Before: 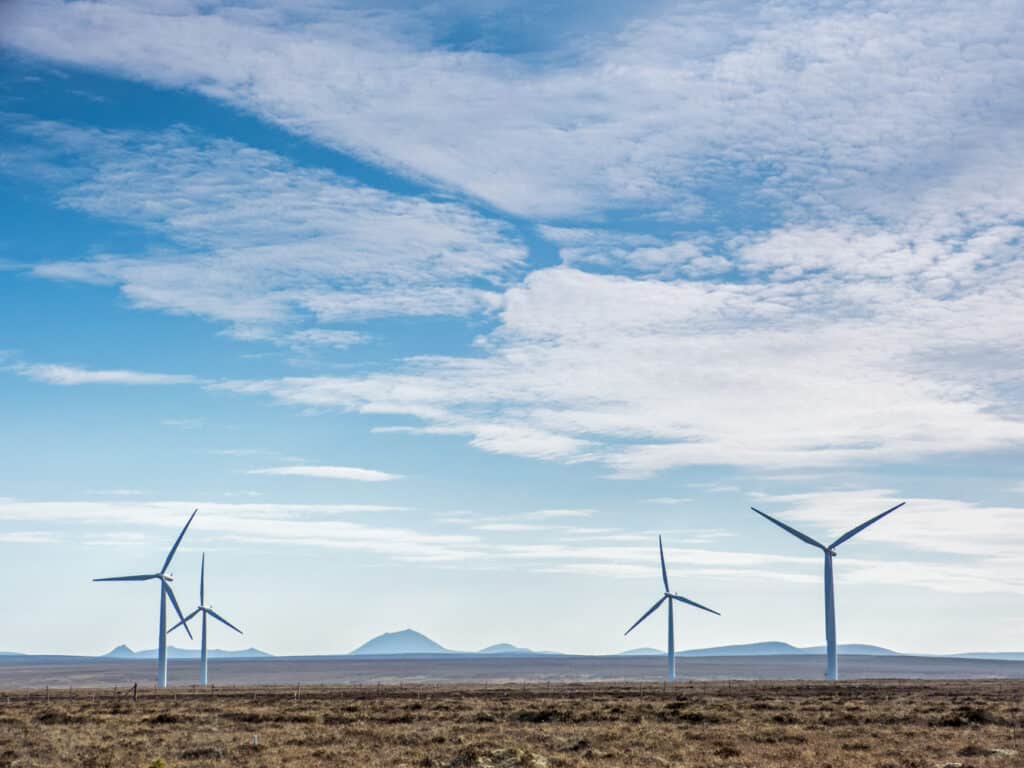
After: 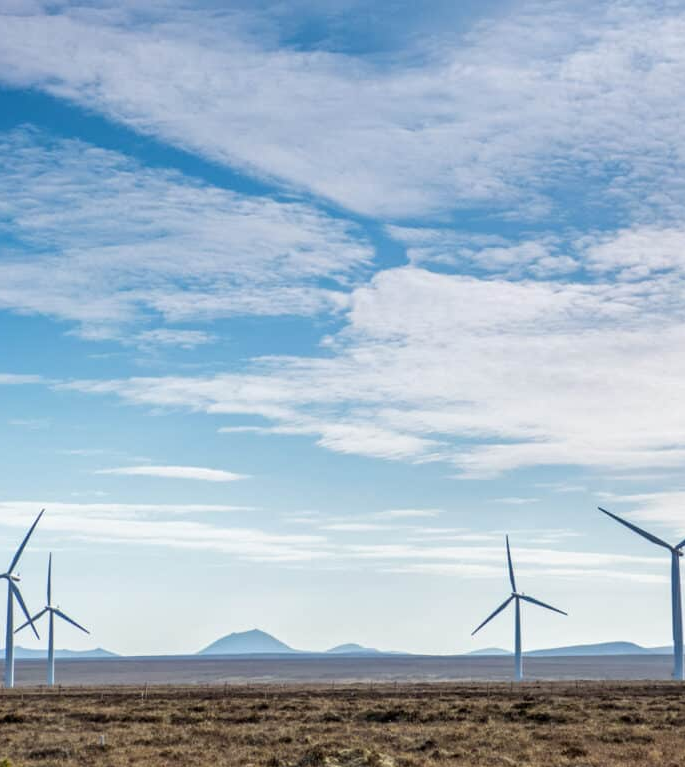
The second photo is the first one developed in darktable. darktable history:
crop and rotate: left 15.019%, right 18.069%
